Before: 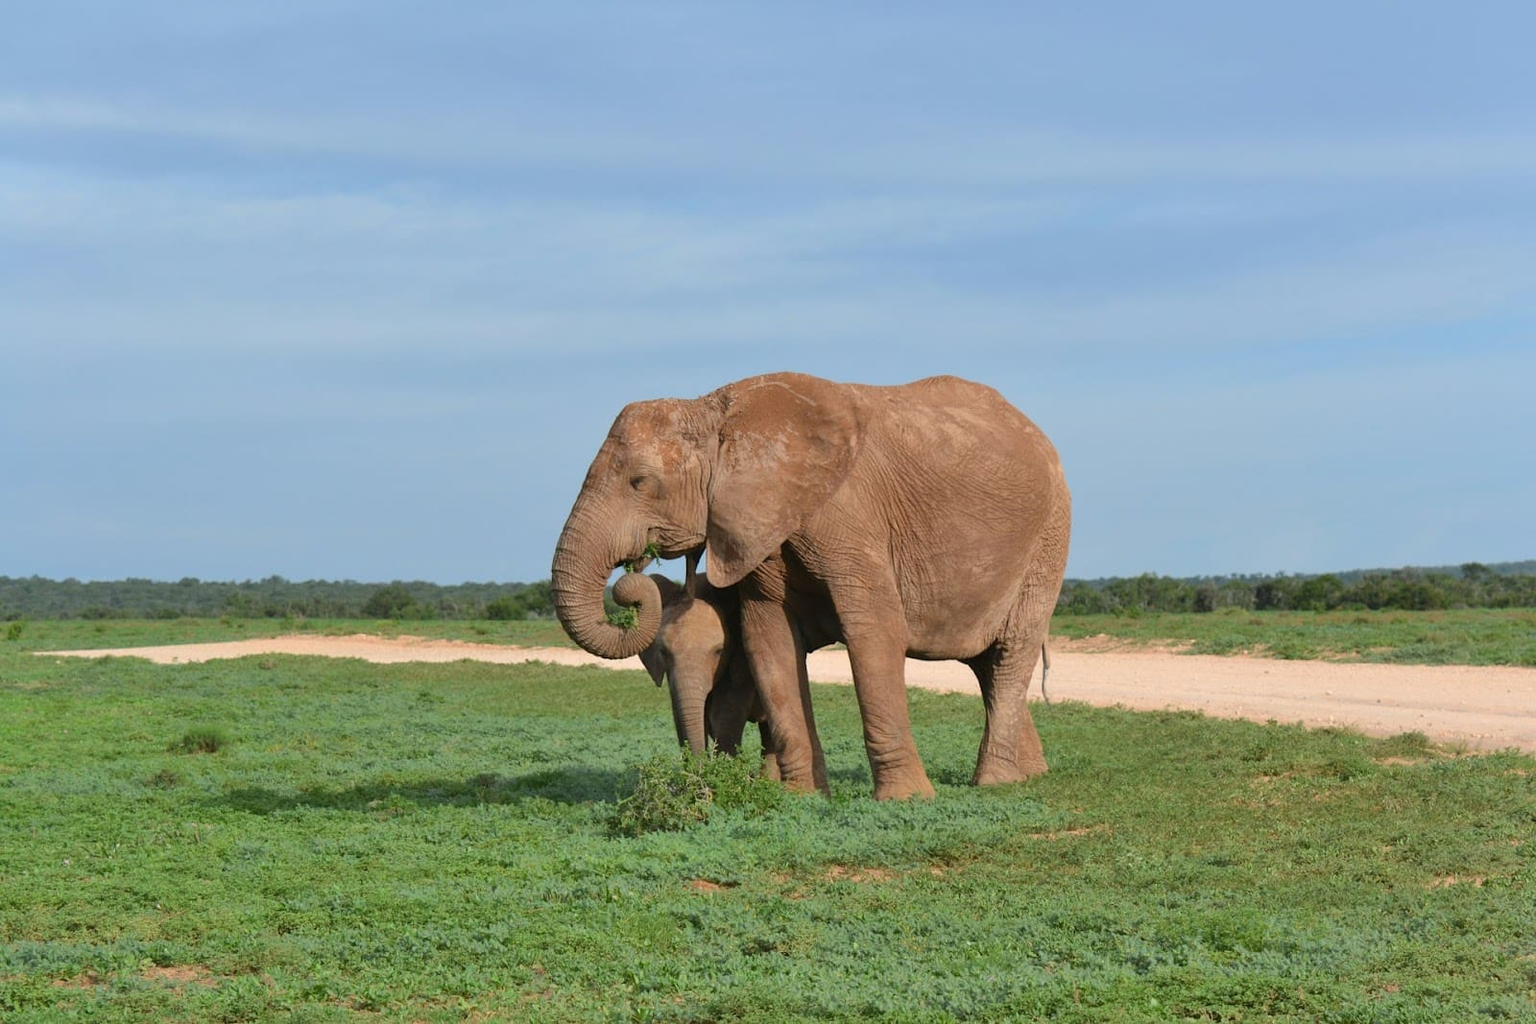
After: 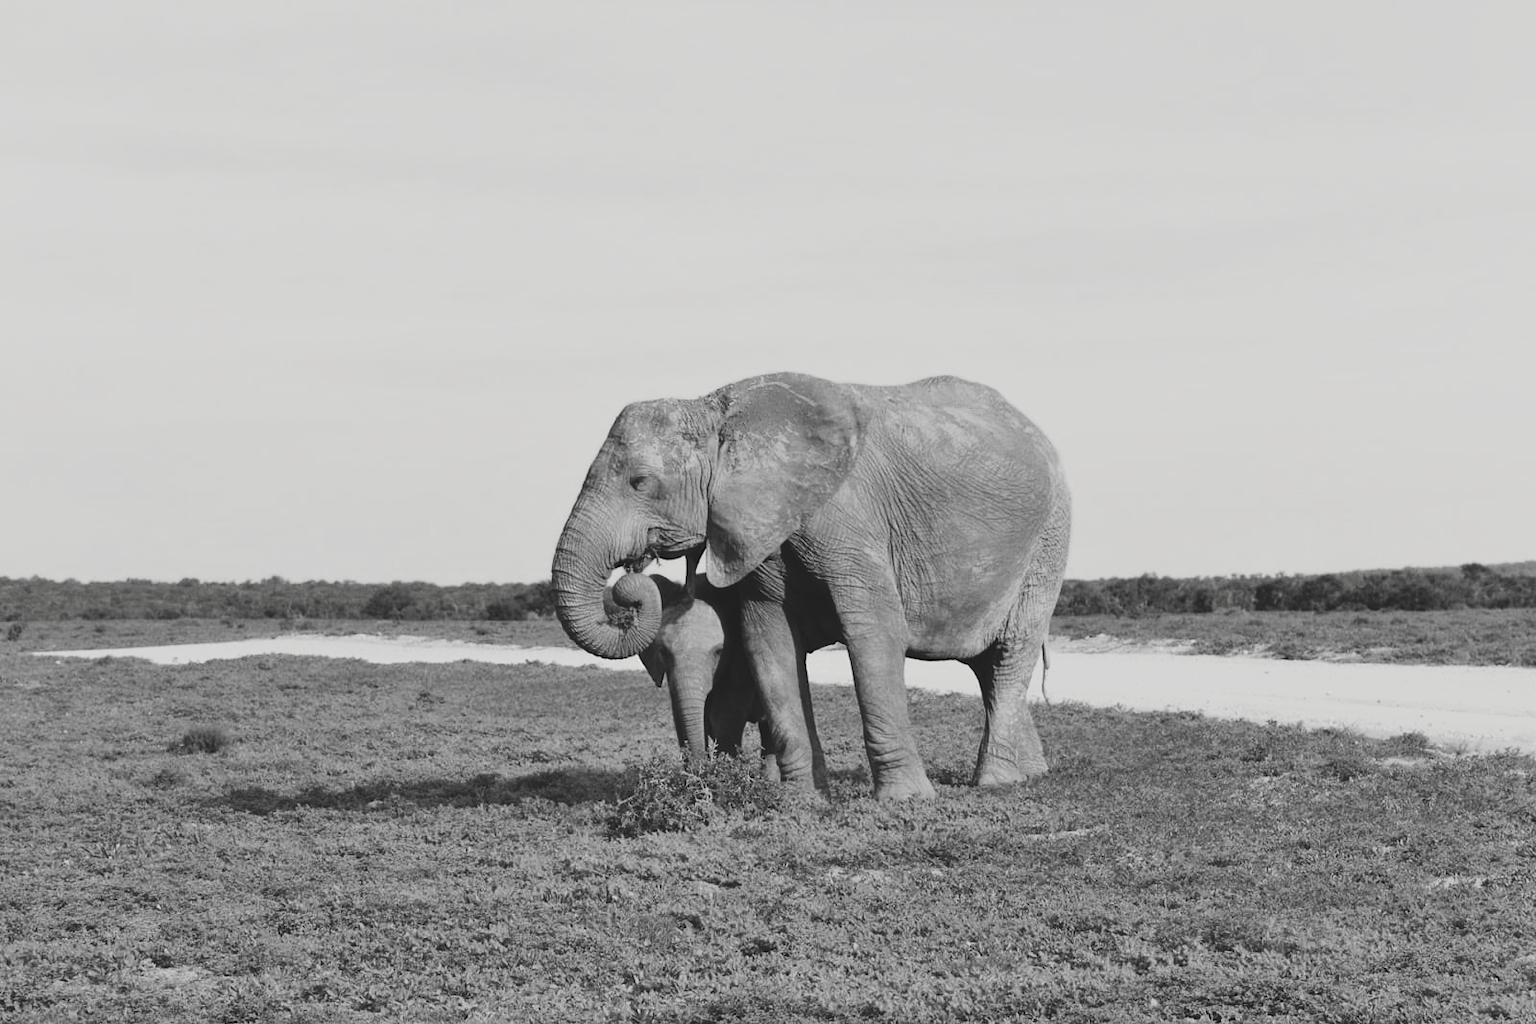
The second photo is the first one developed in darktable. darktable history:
tone curve: curves: ch0 [(0, 0) (0.003, 0.108) (0.011, 0.113) (0.025, 0.113) (0.044, 0.121) (0.069, 0.132) (0.1, 0.145) (0.136, 0.158) (0.177, 0.182) (0.224, 0.215) (0.277, 0.27) (0.335, 0.341) (0.399, 0.424) (0.468, 0.528) (0.543, 0.622) (0.623, 0.721) (0.709, 0.79) (0.801, 0.846) (0.898, 0.871) (1, 1)], preserve colors none
color look up table: target L [87.41, 93.05, 87.41, 78.07, 71.47, 63.98, 54.5, 59.92, 65.11, 57.87, 47.64, 32.32, 42.1, 20.79, 202.95, 100, 78.07, 81.69, 80.24, 67.74, 68.12, 66.62, 58.38, 53.98, 61.19, 28.85, 22.16, 0.548, 88.82, 87.41, 91.64, 85.98, 72.58, 76.61, 71.1, 85.98, 63.98, 67, 48.04, 31.46, 42.37, 10.27, 91.64, 100, 83.12, 78.07, 72.21, 52.8, 27.09], target a [-0.101, -0.099, -0.101, -0.002, -0.001, -0.001, 0.001, 0.001, 0 ×4, 0.001, 0, 0, -0.829, -0.002, -0.102, -0.103, 0, 0, 0, 0.001, 0.001, 0.001, 0, 0, 0, -0.1, -0.101, -0.292, -0.101, 0, -0.002, 0, -0.101, -0.001, 0, 0, 0, 0.001, -0.001, -0.292, -0.829, -0.102, -0.002, -0.002, 0, 0], target b [1.246, 1.229, 1.246, 0.023, 0.002, 0.003, -0.004, -0.004, 0.002, 0.002, 0.001, -0.003, -0.004, 0.007, -0.002, 10.8, 0.023, 1.265, 1.27, 0.002, 0.002, 0.002, -0.004, -0.002, -0.004, -0.003, 0, 0, 1.242, 1.246, 3.665, 1.251, 0.002, 0.023, 0.002, 1.251, 0.003, 0.002, 0.001, 0, -0.004, 0.008, 3.665, 10.8, 1.26, 0.023, 0.022, 0.002, -0.003], num patches 49
